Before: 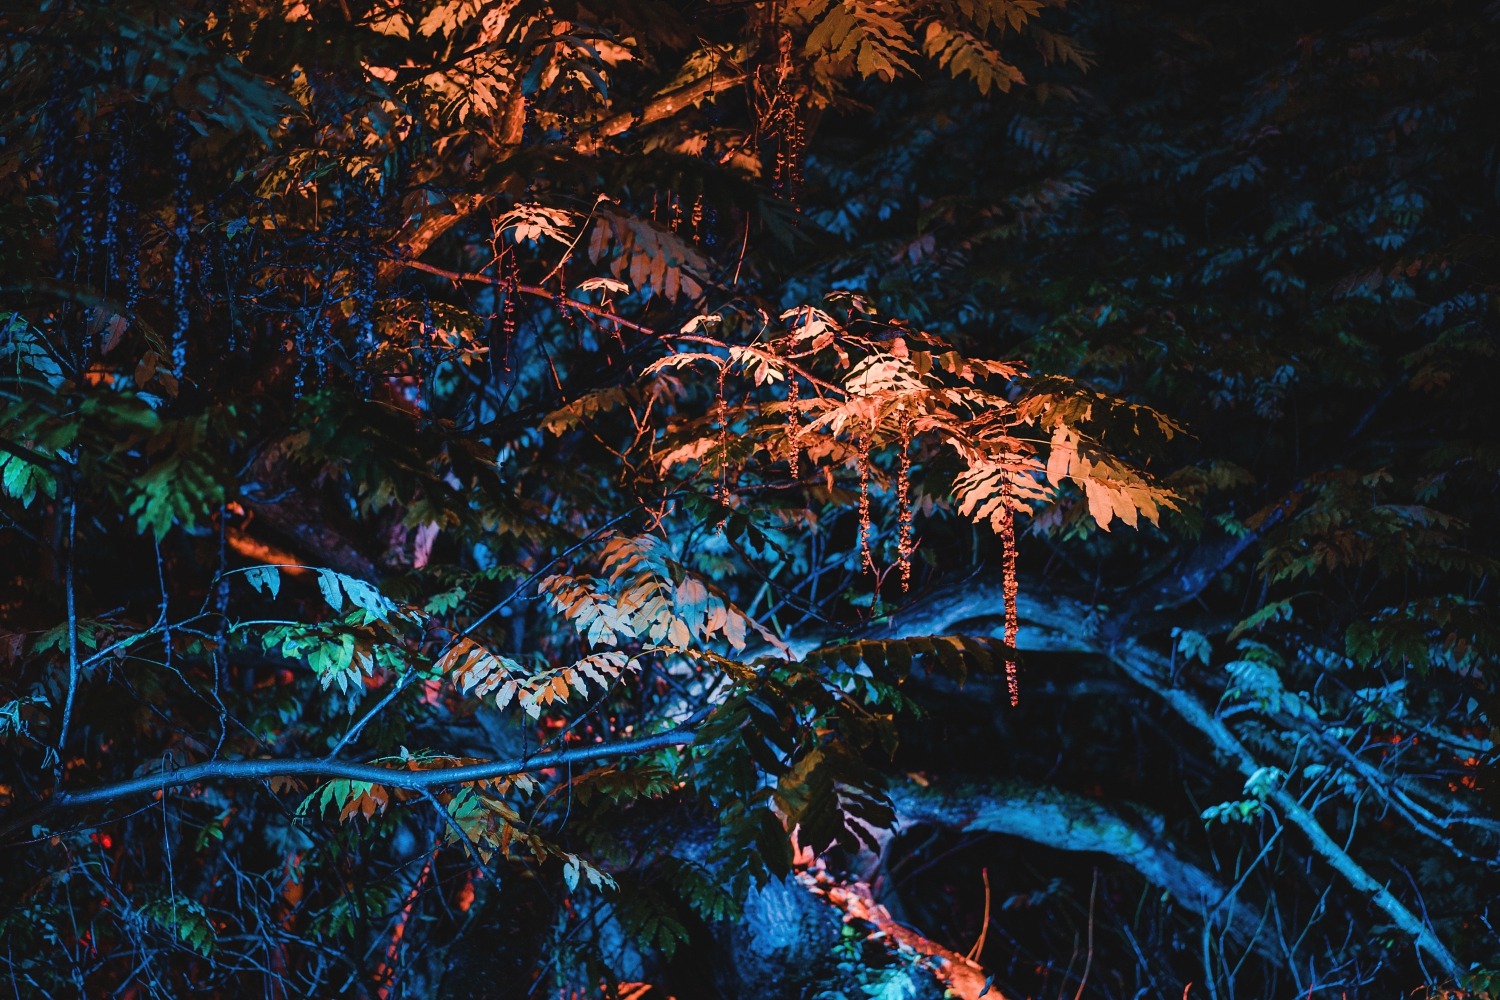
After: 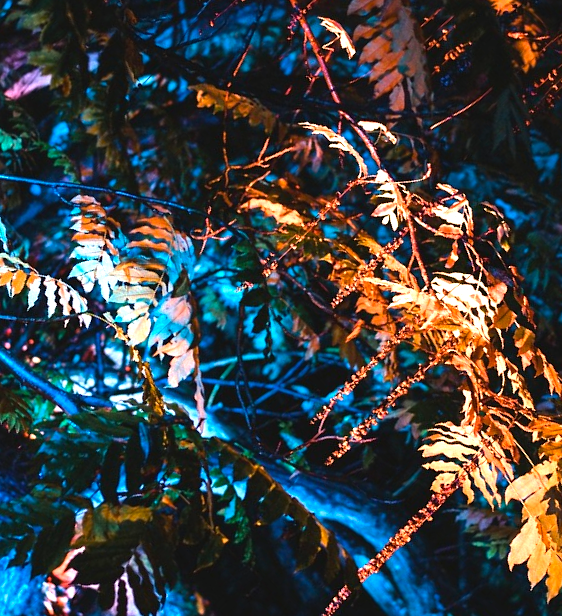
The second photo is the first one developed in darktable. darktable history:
color balance rgb: shadows lift › chroma 0.76%, shadows lift › hue 115.54°, highlights gain › luminance 6.172%, highlights gain › chroma 1.217%, highlights gain › hue 90.89°, perceptual saturation grading › global saturation 0.093%, perceptual brilliance grading › global brilliance 30.76%, global vibrance 30.271%, contrast 9.841%
crop and rotate: angle -46.24°, top 16.128%, right 0.939%, bottom 11.6%
